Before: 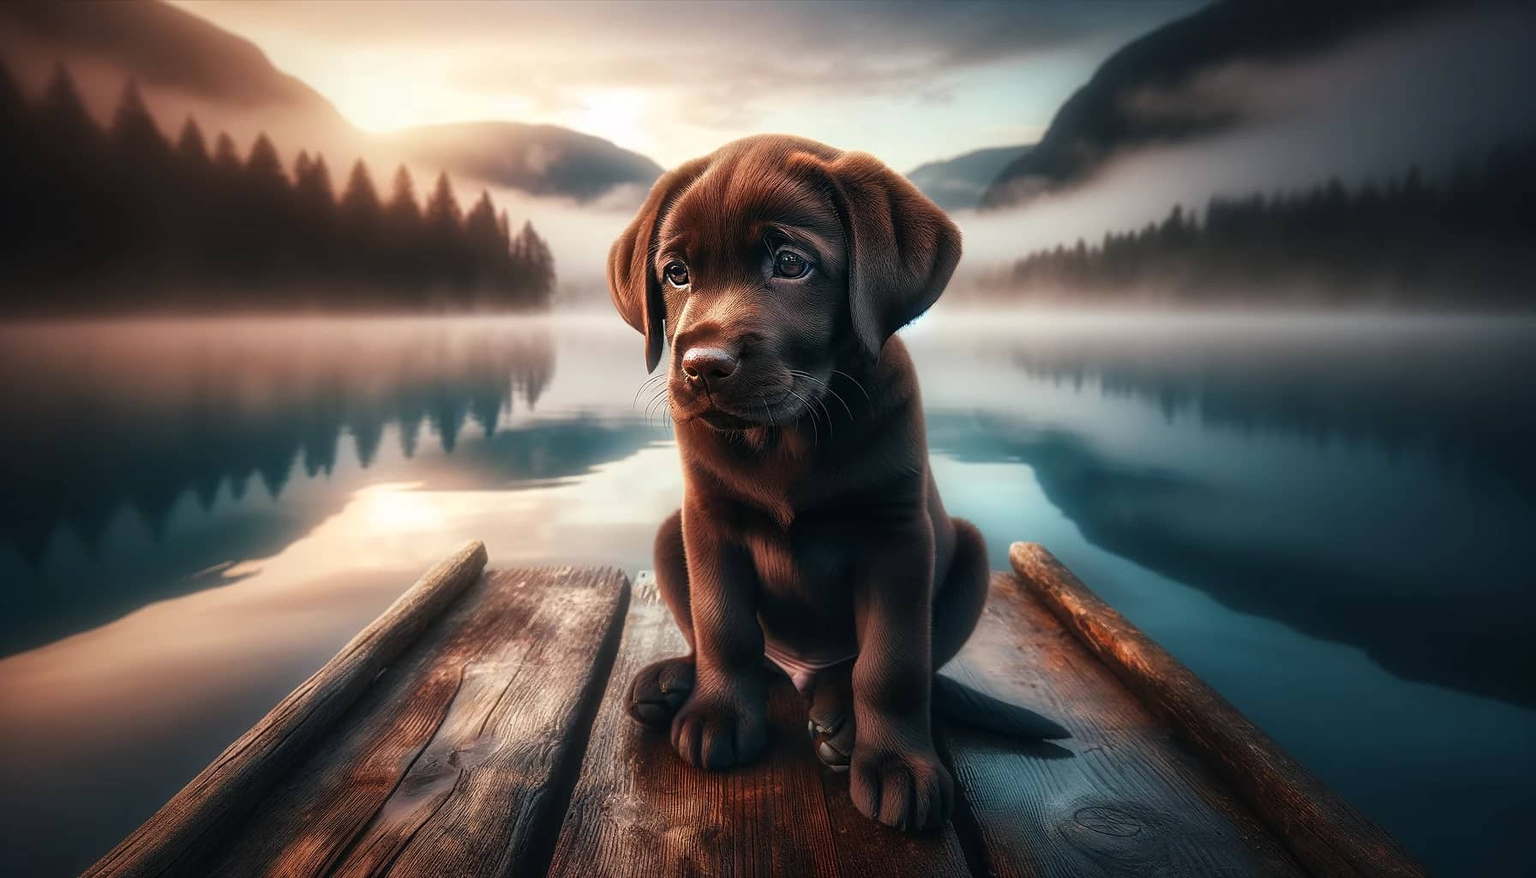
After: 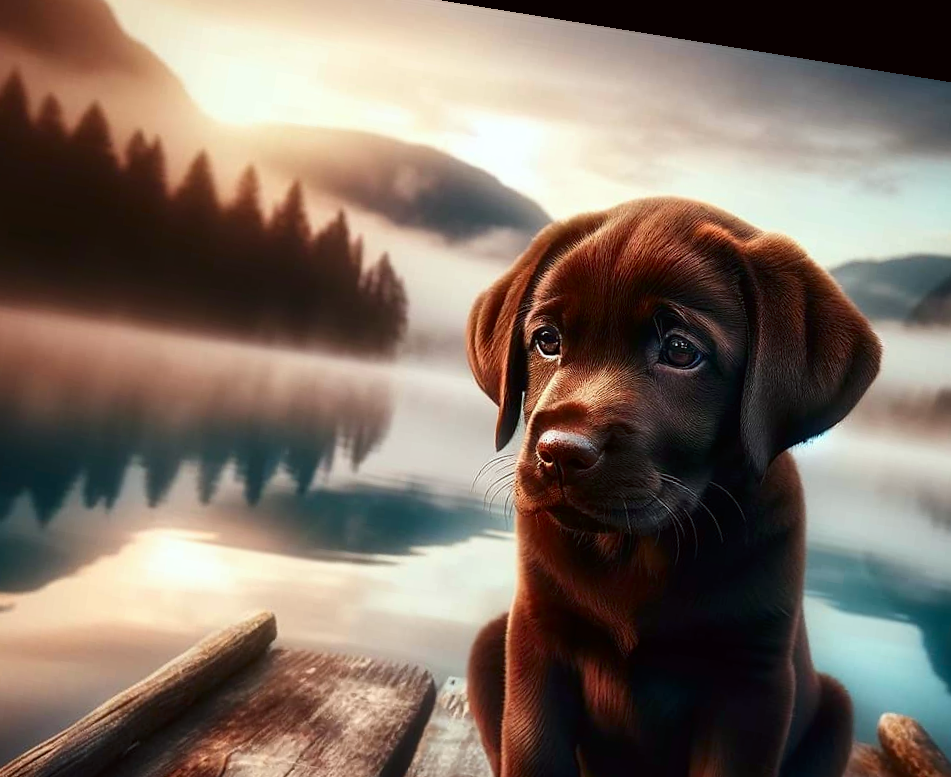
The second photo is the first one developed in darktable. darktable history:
color correction: highlights a* -2.73, highlights b* -2.09, shadows a* 2.41, shadows b* 2.73
rotate and perspective: rotation 9.12°, automatic cropping off
crop: left 17.835%, top 7.675%, right 32.881%, bottom 32.213%
contrast brightness saturation: contrast 0.12, brightness -0.12, saturation 0.2
